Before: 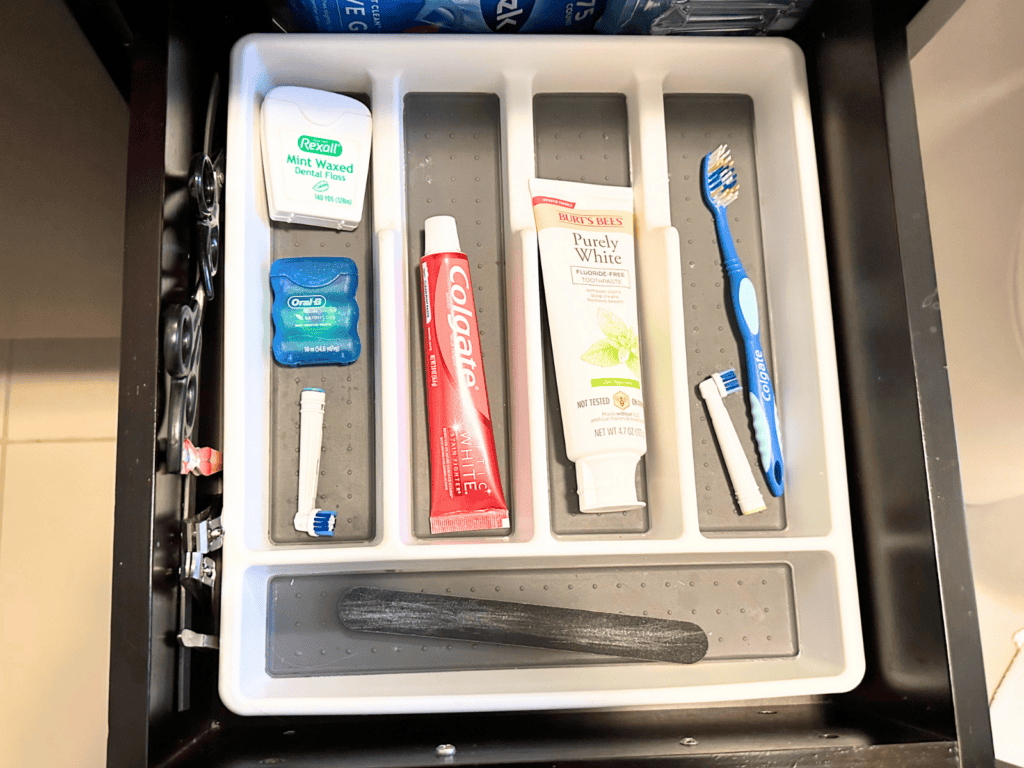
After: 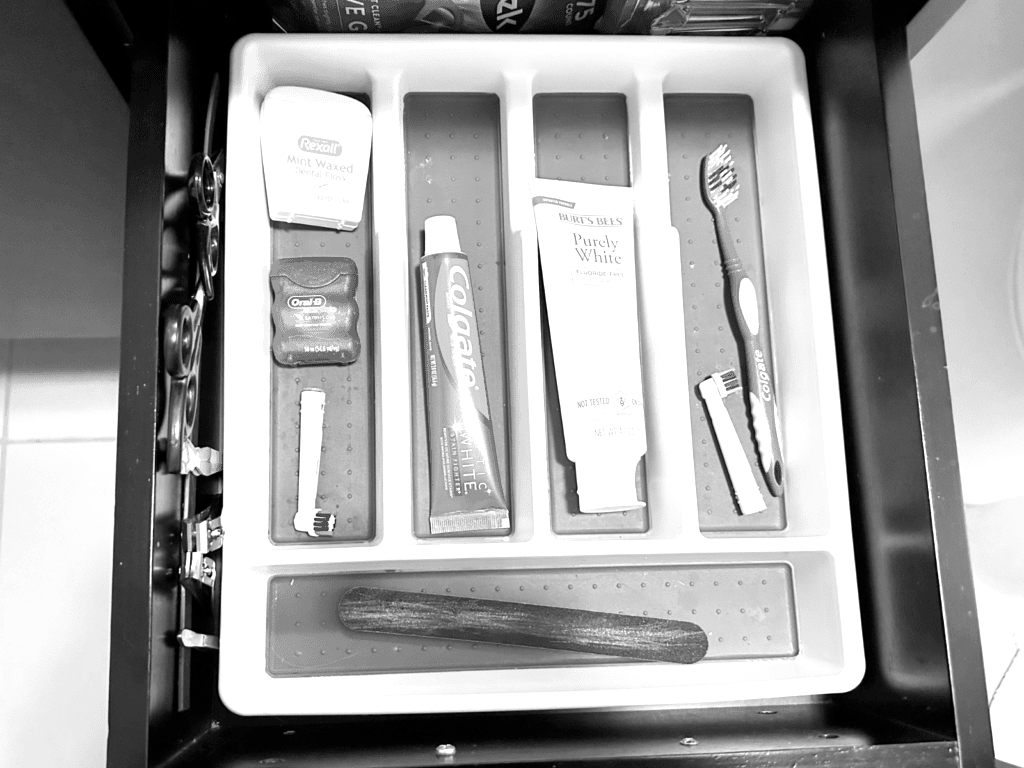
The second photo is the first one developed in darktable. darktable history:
monochrome: on, module defaults
exposure: black level correction 0.001, exposure 0.5 EV, compensate exposure bias true, compensate highlight preservation false
